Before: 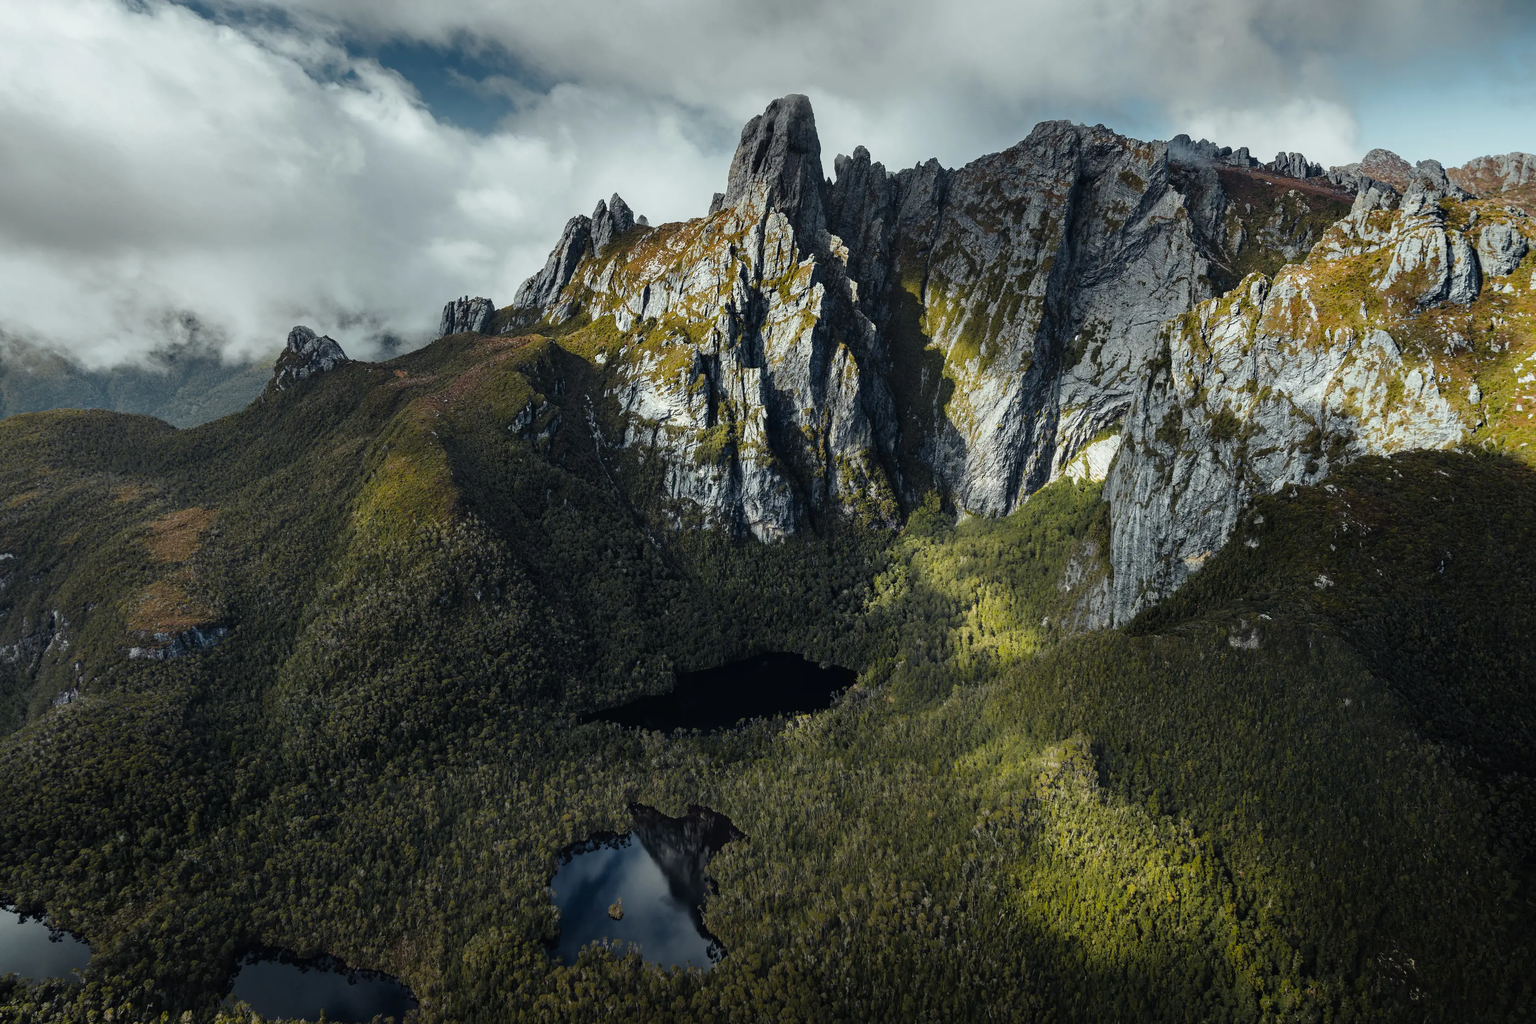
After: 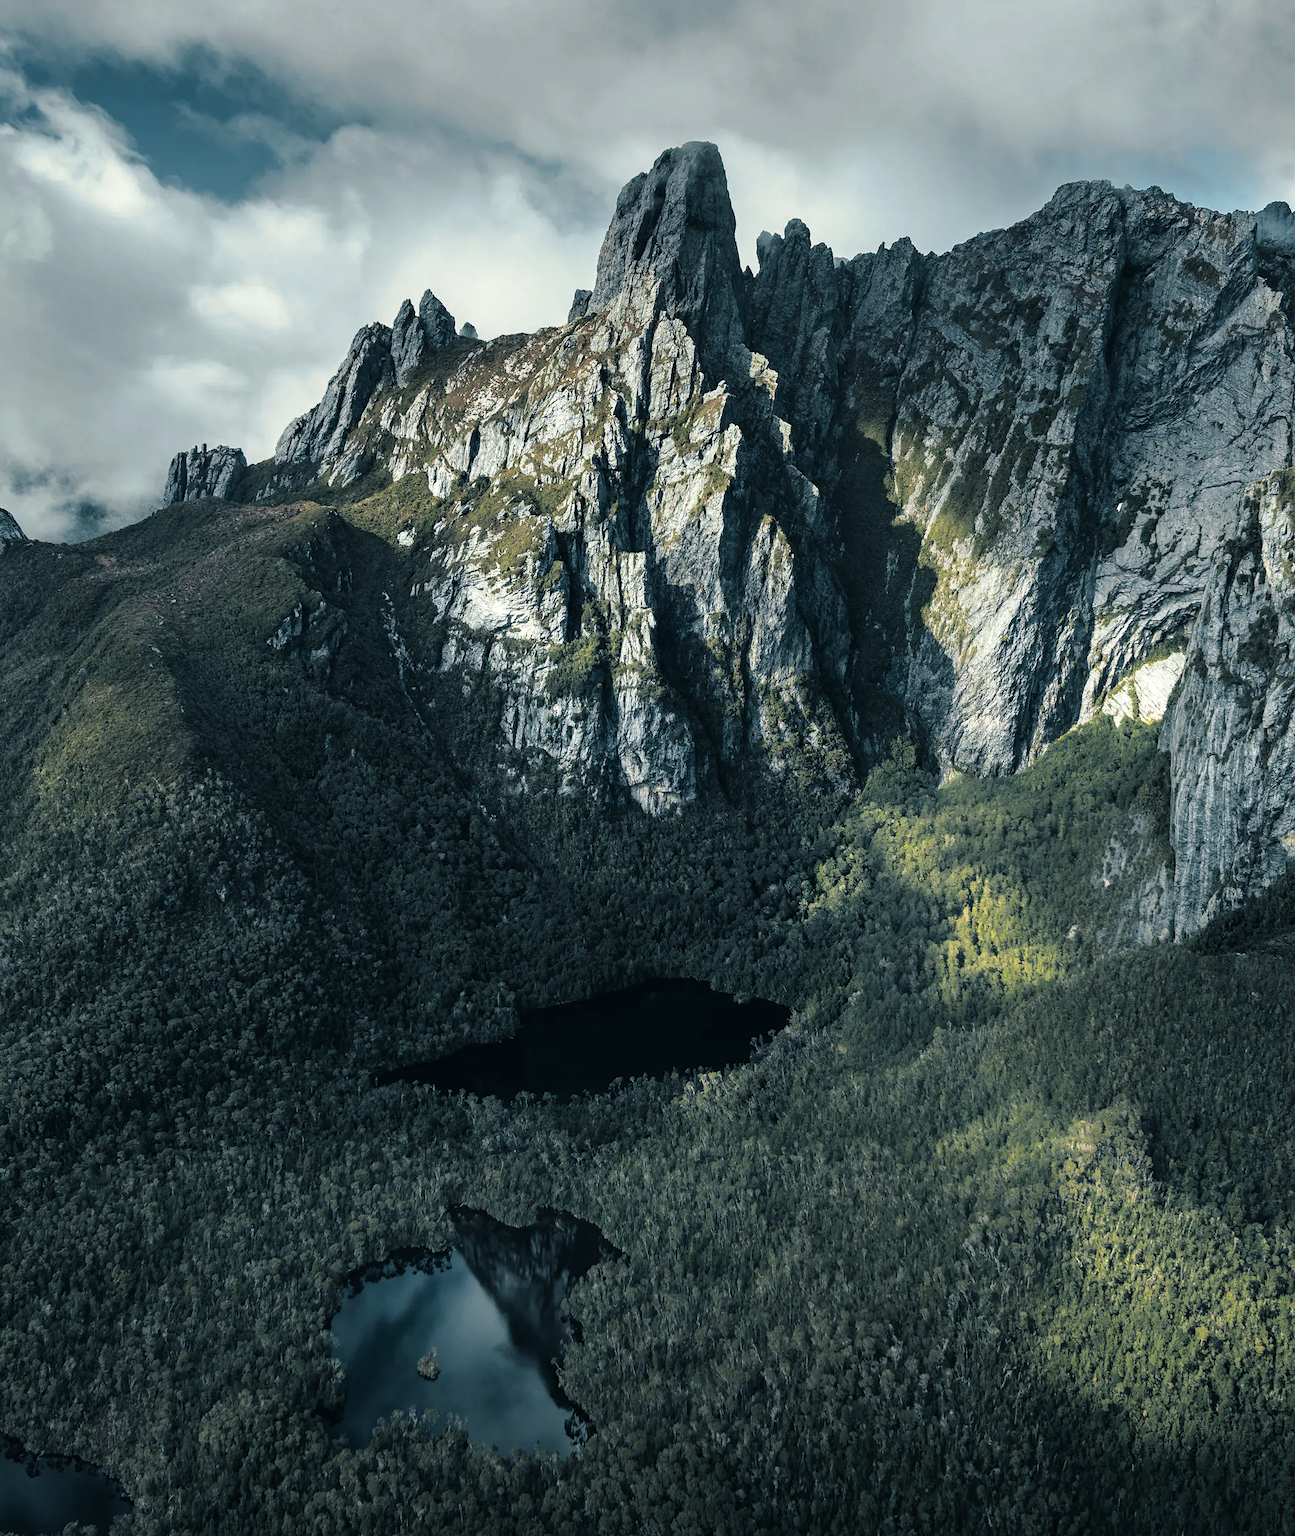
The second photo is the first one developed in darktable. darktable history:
levels: levels [0, 0.474, 0.947]
crop: left 21.496%, right 22.254%
shadows and highlights: shadows 12, white point adjustment 1.2, soften with gaussian
split-toning: shadows › hue 205.2°, shadows › saturation 0.43, highlights › hue 54°, highlights › saturation 0.54
